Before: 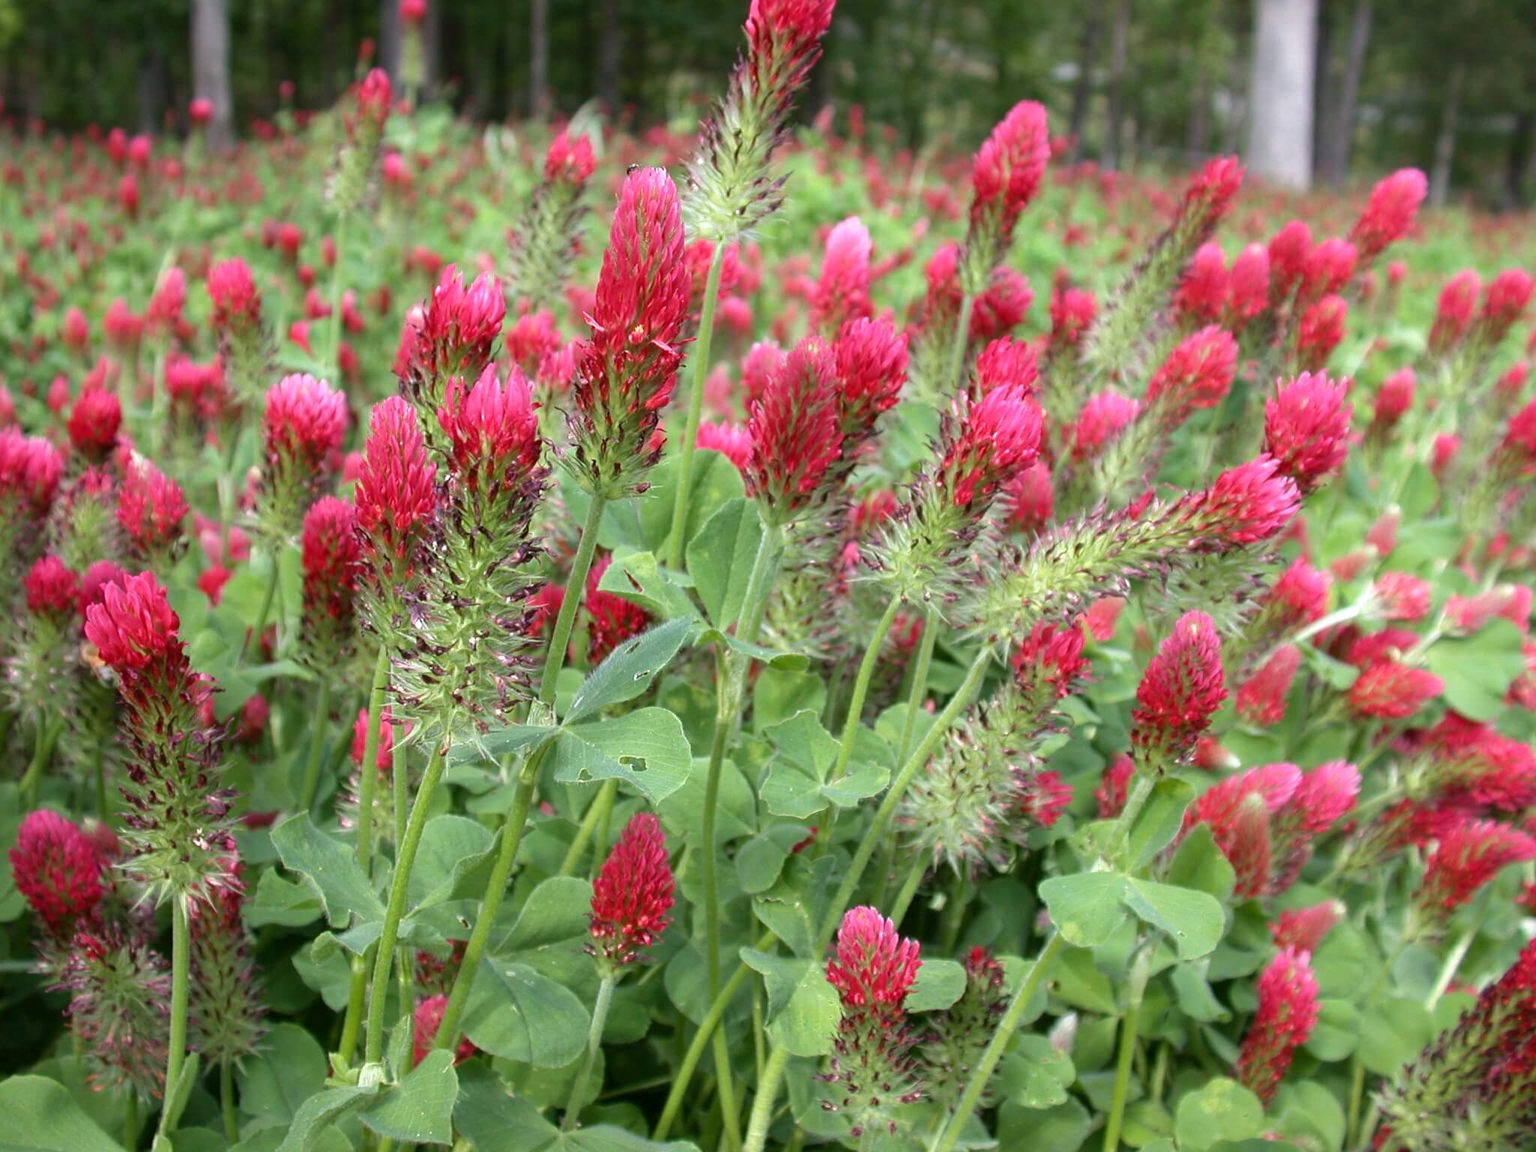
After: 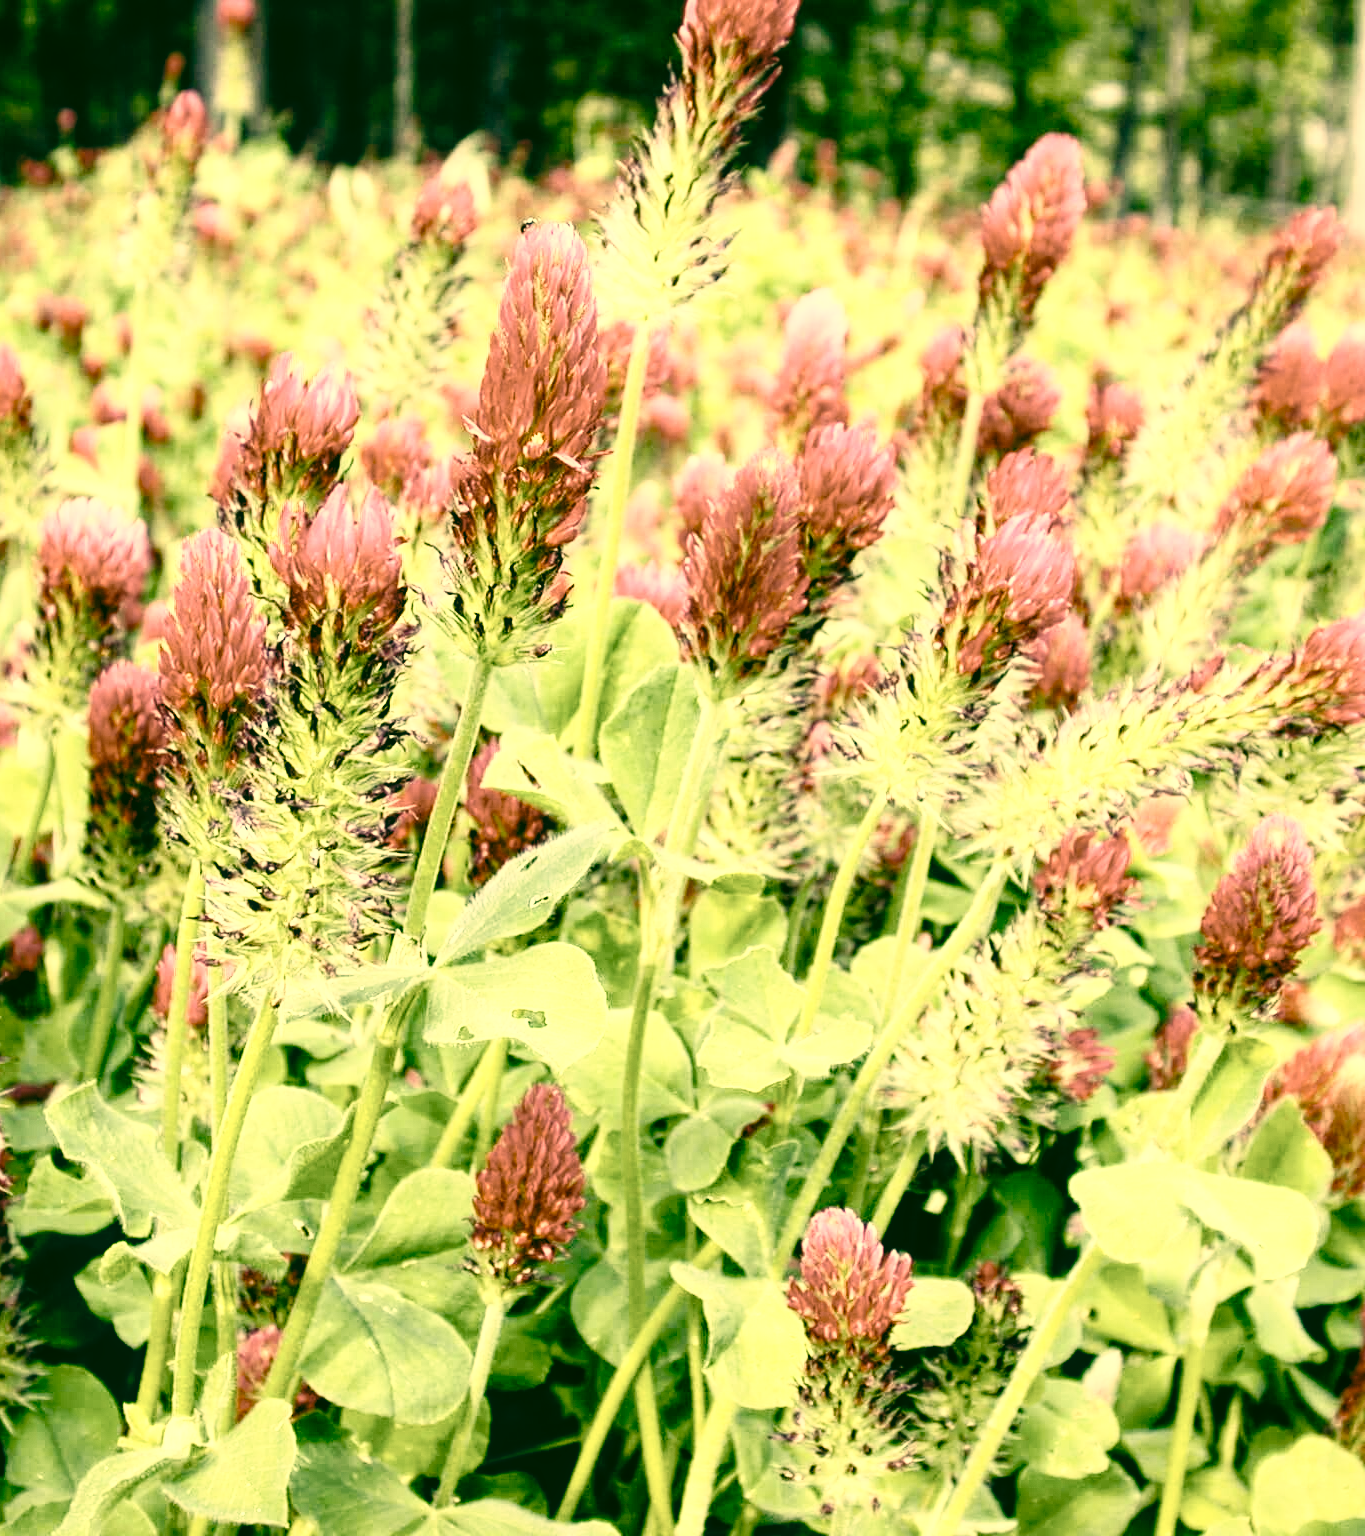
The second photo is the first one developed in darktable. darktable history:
exposure: exposure -0.067 EV, compensate highlight preservation false
crop and rotate: left 15.389%, right 17.928%
local contrast: highlights 98%, shadows 85%, detail 160%, midtone range 0.2
contrast brightness saturation: contrast 0.575, brightness 0.568, saturation -0.344
tone curve: curves: ch0 [(0, 0) (0.003, 0.025) (0.011, 0.027) (0.025, 0.032) (0.044, 0.037) (0.069, 0.044) (0.1, 0.054) (0.136, 0.084) (0.177, 0.128) (0.224, 0.196) (0.277, 0.281) (0.335, 0.376) (0.399, 0.461) (0.468, 0.534) (0.543, 0.613) (0.623, 0.692) (0.709, 0.77) (0.801, 0.849) (0.898, 0.934) (1, 1)], preserve colors none
filmic rgb: black relative exposure -5.05 EV, white relative exposure 4 EV, threshold 5.97 EV, hardness 2.88, contrast 1.1, enable highlight reconstruction true
color balance rgb: perceptual saturation grading › global saturation 35.074%, perceptual saturation grading › highlights -29.812%, perceptual saturation grading › shadows 36.028%, global vibrance 20%
color correction: highlights a* 5.69, highlights b* 32.82, shadows a* -26.08, shadows b* 3.91
